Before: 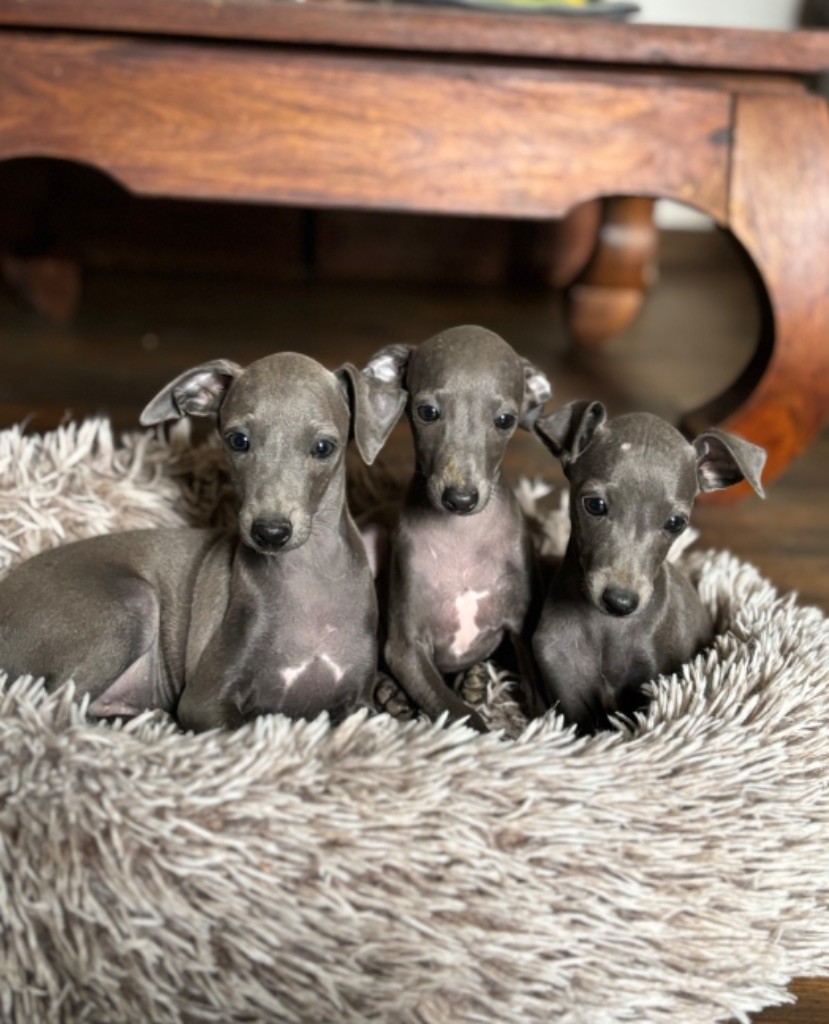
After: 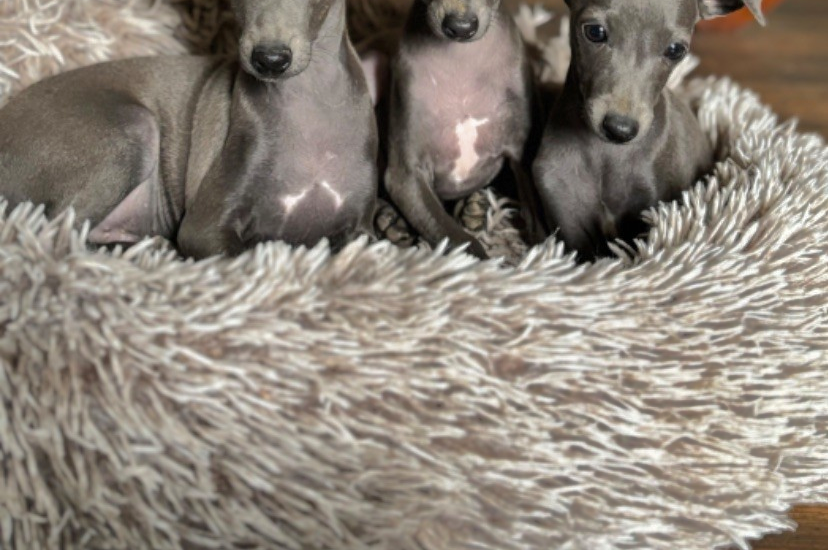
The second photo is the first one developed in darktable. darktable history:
crop and rotate: top 46.237%
shadows and highlights: shadows 25, highlights -70
tone curve: curves: ch0 [(0, 0) (0.003, 0.003) (0.011, 0.012) (0.025, 0.026) (0.044, 0.046) (0.069, 0.072) (0.1, 0.104) (0.136, 0.141) (0.177, 0.185) (0.224, 0.234) (0.277, 0.289) (0.335, 0.349) (0.399, 0.415) (0.468, 0.488) (0.543, 0.566) (0.623, 0.649) (0.709, 0.739) (0.801, 0.834) (0.898, 0.923) (1, 1)], preserve colors none
